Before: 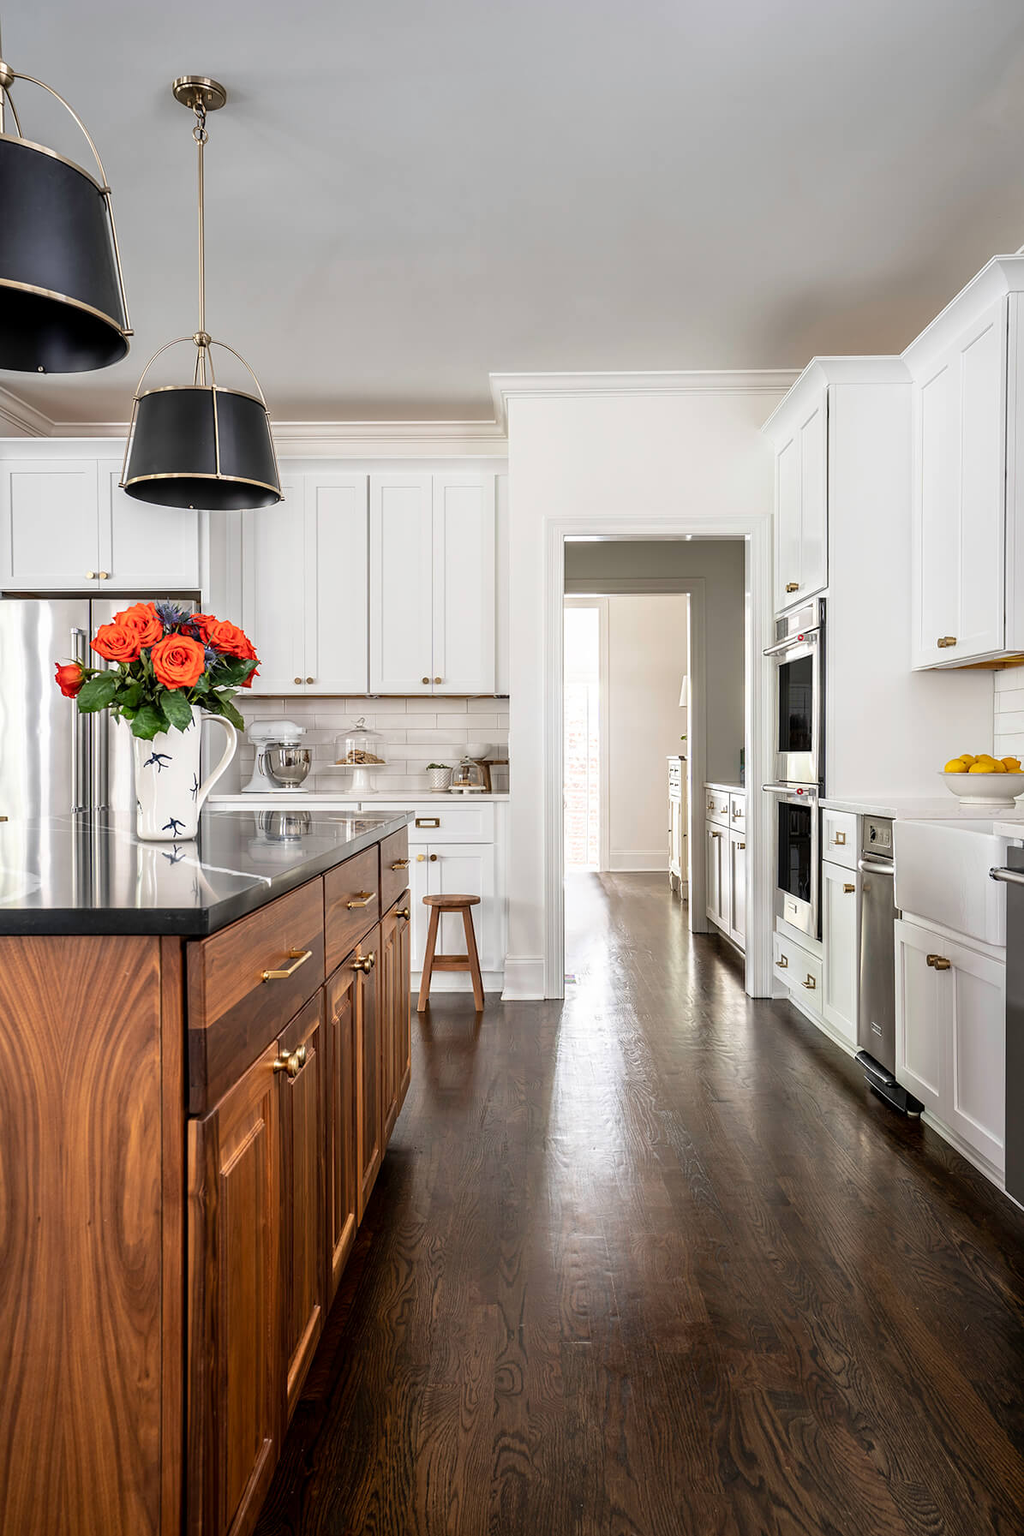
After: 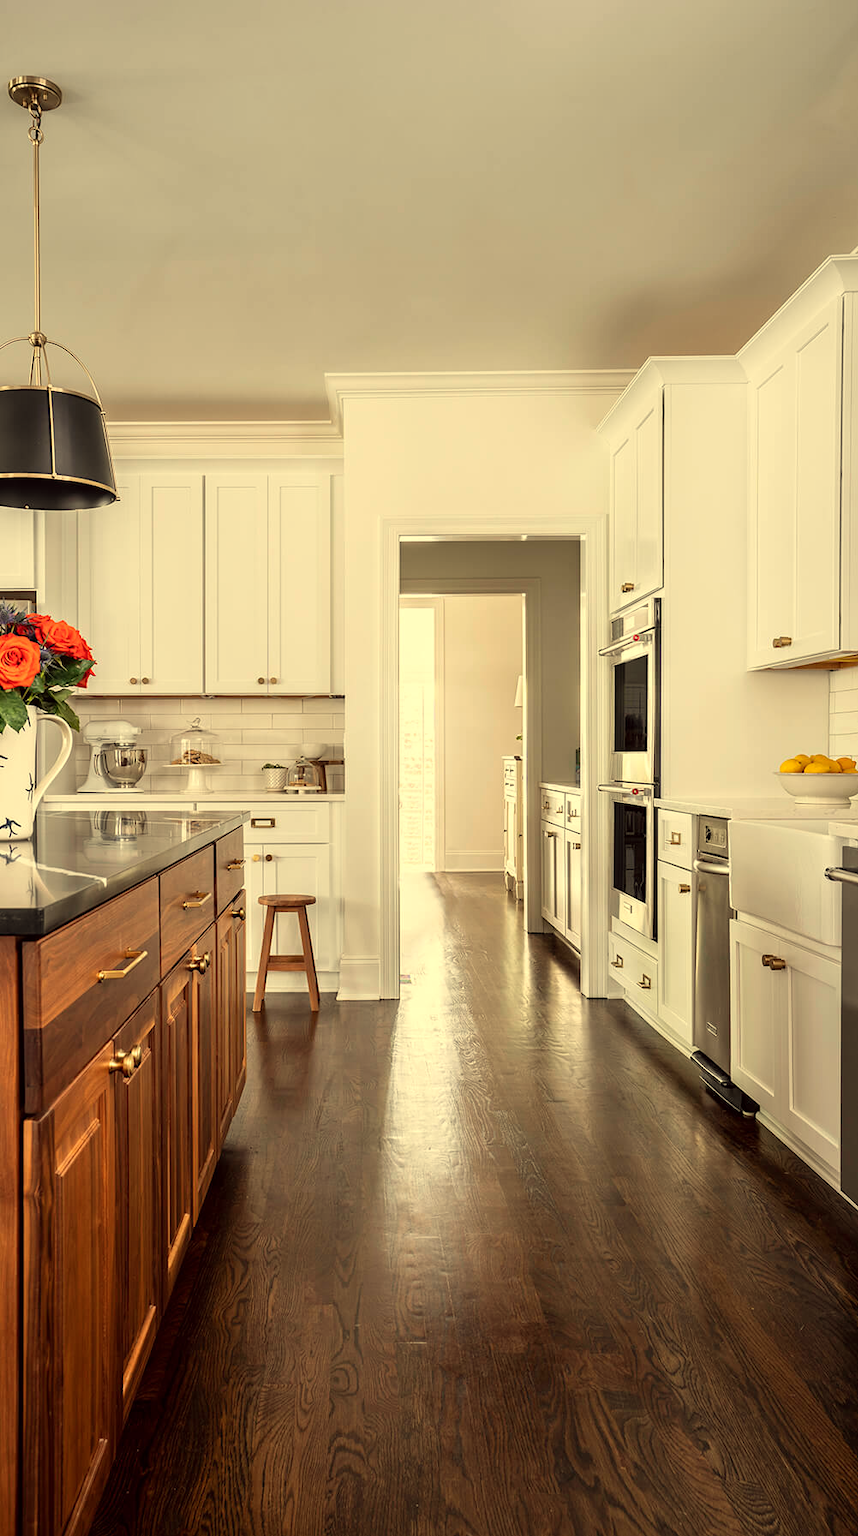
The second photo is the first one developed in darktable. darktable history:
white balance: red 1.08, blue 0.791
color correction: highlights a* -0.95, highlights b* 4.5, shadows a* 3.55
crop: left 16.145%
color balance rgb: global vibrance 0.5%
